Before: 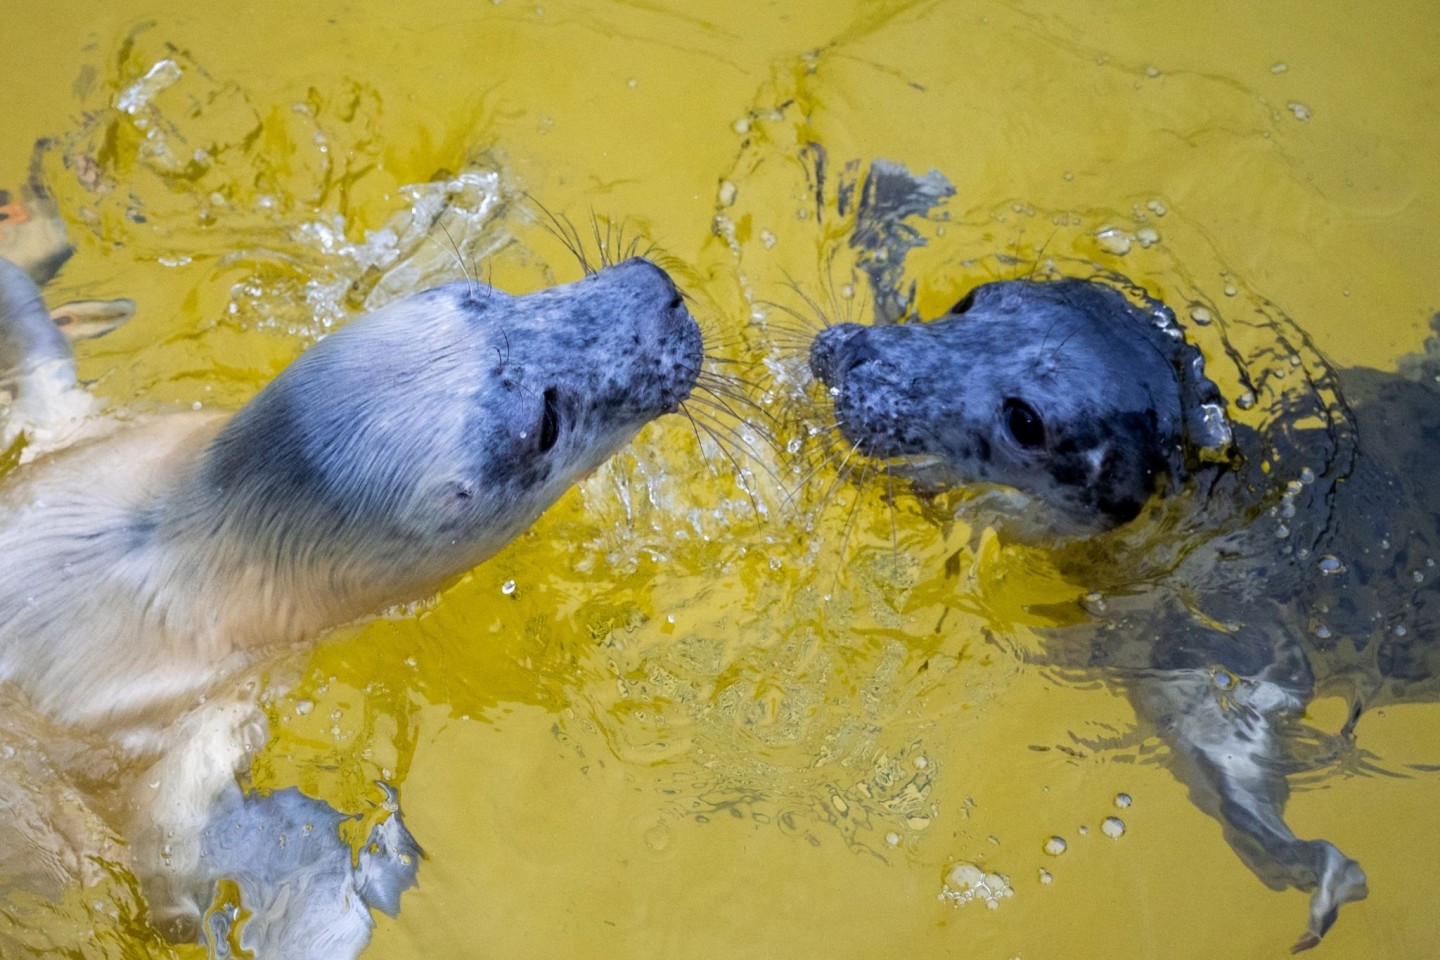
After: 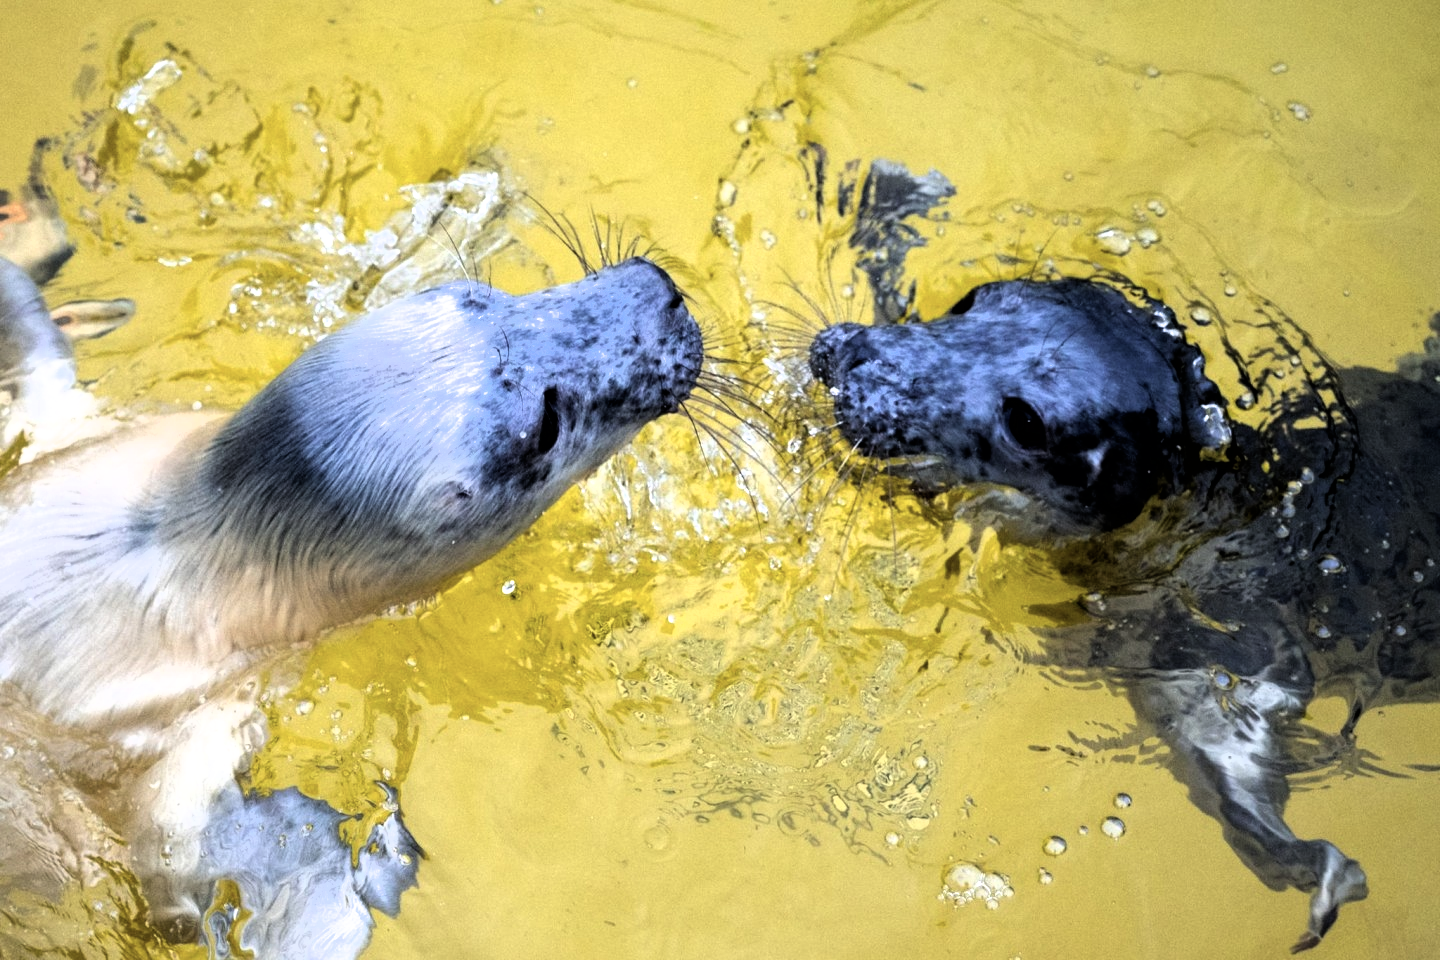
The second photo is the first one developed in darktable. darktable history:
exposure: compensate highlight preservation false
filmic rgb: black relative exposure -8.2 EV, white relative exposure 2.2 EV, threshold 3 EV, hardness 7.11, latitude 85.74%, contrast 1.696, highlights saturation mix -4%, shadows ↔ highlights balance -2.69%, color science v5 (2021), contrast in shadows safe, contrast in highlights safe, enable highlight reconstruction true
